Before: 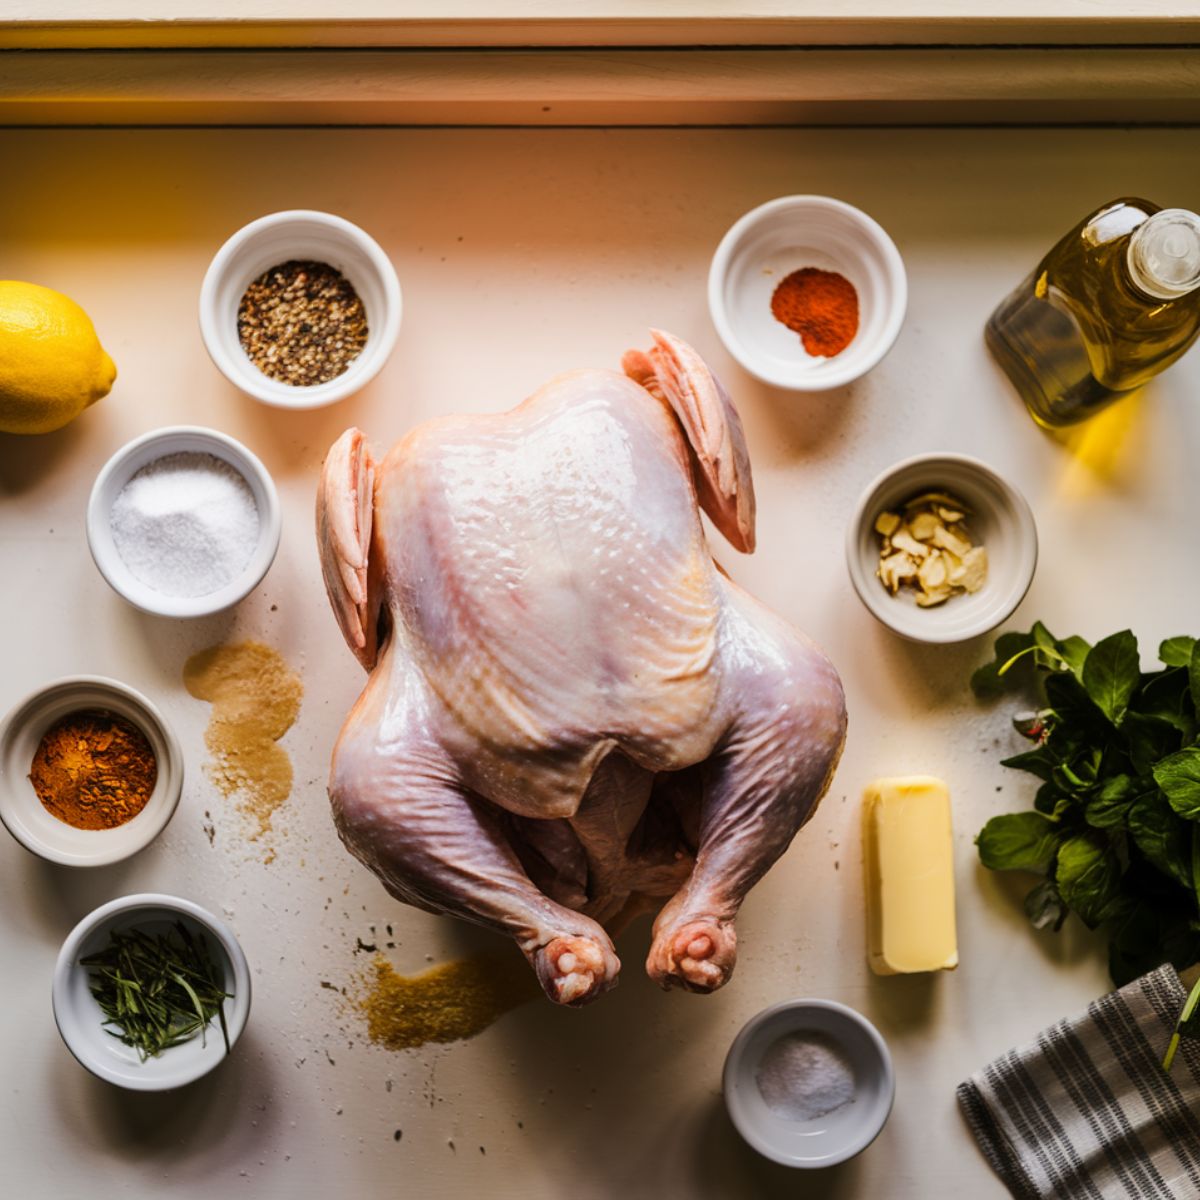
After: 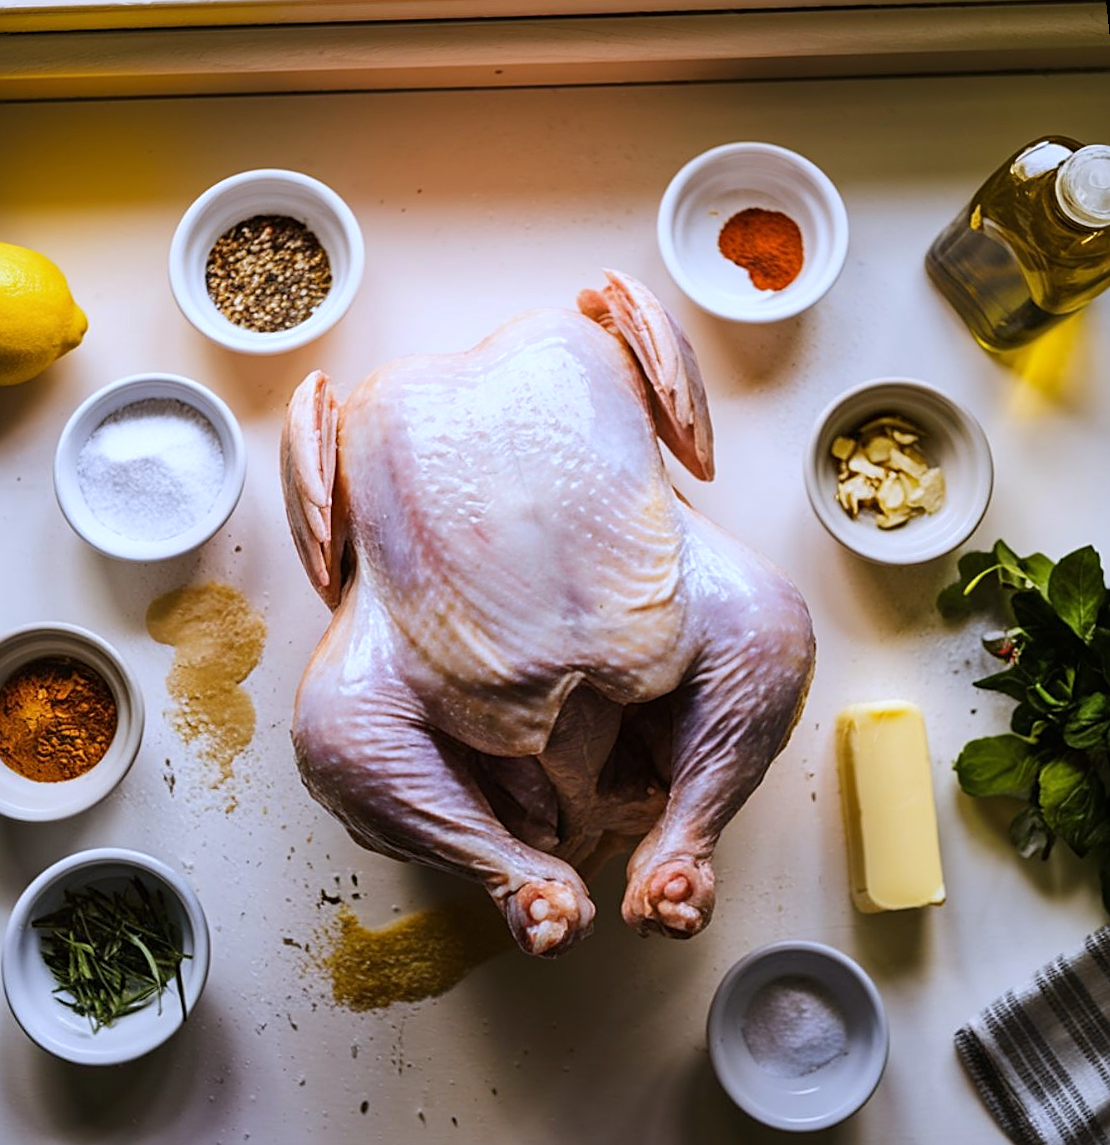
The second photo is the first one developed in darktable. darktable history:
rotate and perspective: rotation -1.68°, lens shift (vertical) -0.146, crop left 0.049, crop right 0.912, crop top 0.032, crop bottom 0.96
sharpen: on, module defaults
white balance: red 0.948, green 1.02, blue 1.176
